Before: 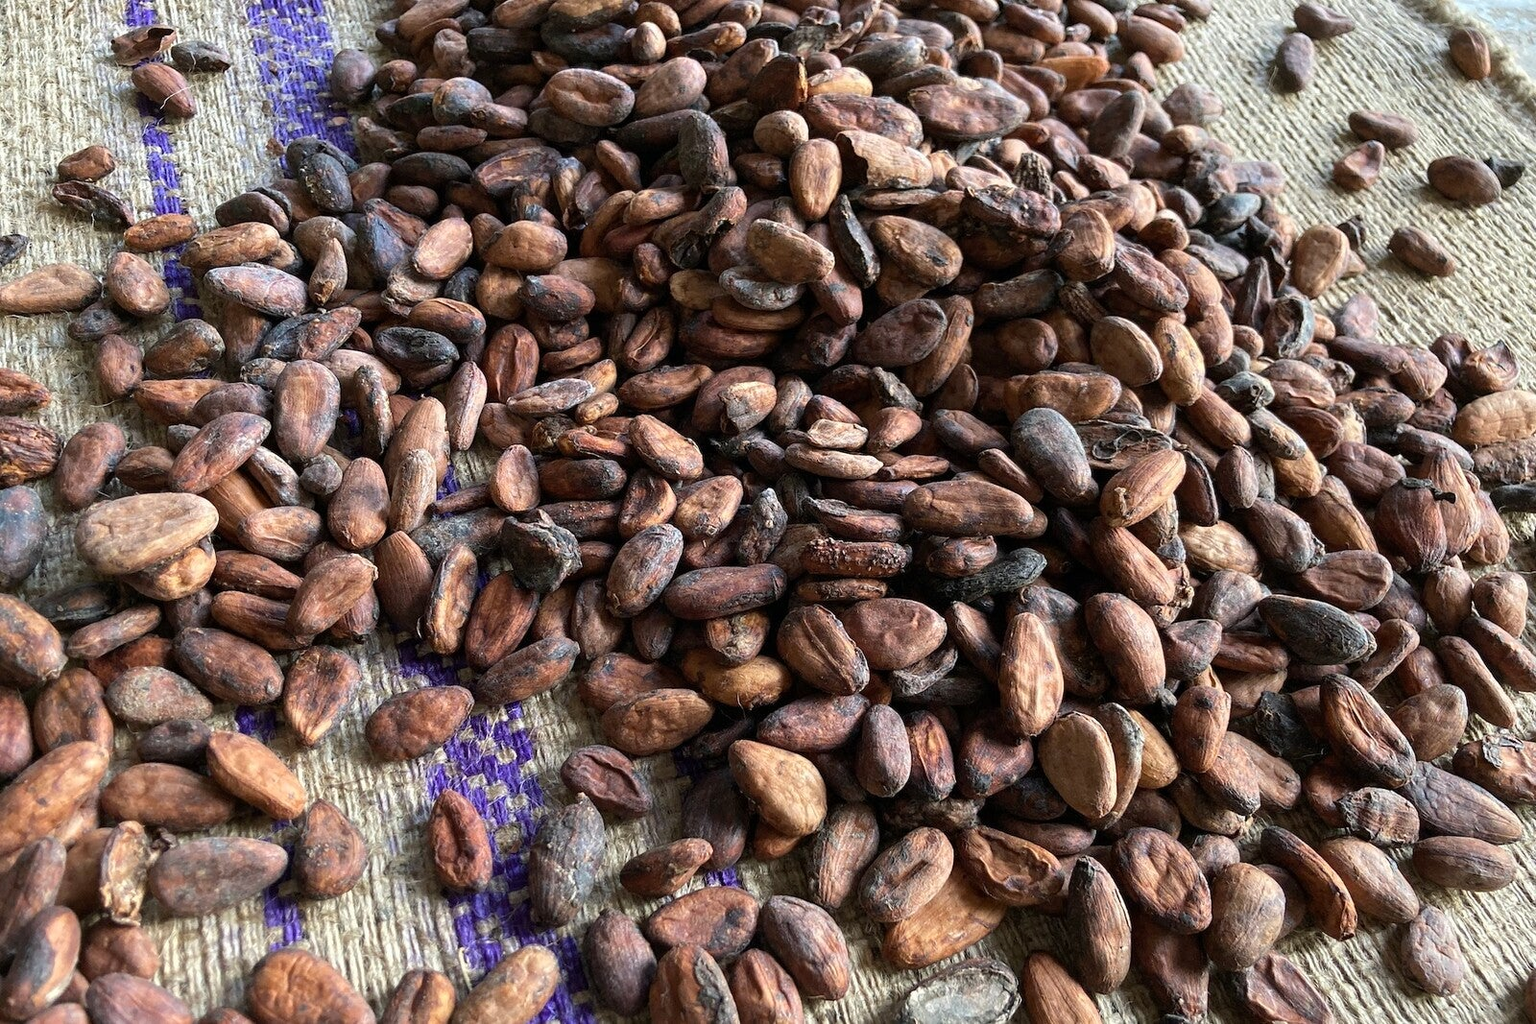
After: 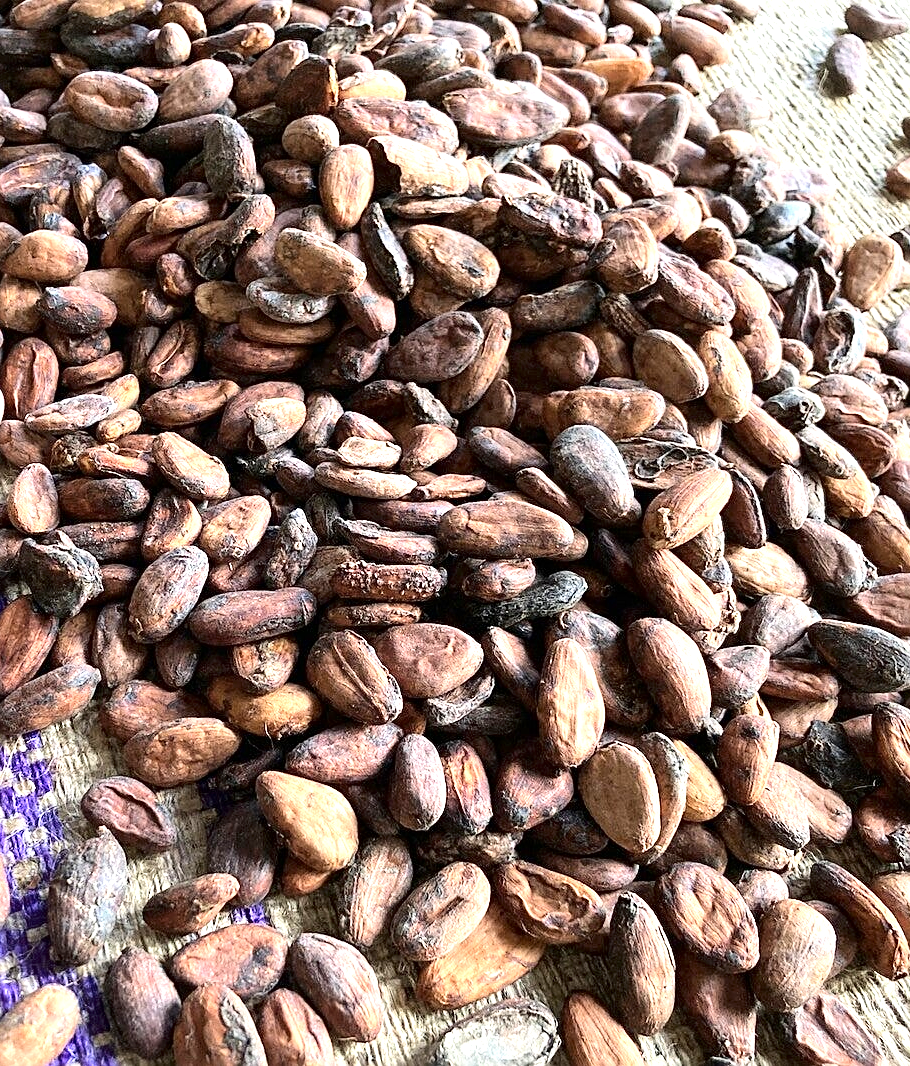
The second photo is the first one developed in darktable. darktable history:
exposure: exposure 1 EV, compensate exposure bias true, compensate highlight preservation false
crop: left 31.454%, top 0.008%, right 11.631%
sharpen: on, module defaults
tone curve: curves: ch0 [(0, 0) (0.004, 0.001) (0.133, 0.112) (0.325, 0.362) (0.832, 0.893) (1, 1)], color space Lab, independent channels, preserve colors none
